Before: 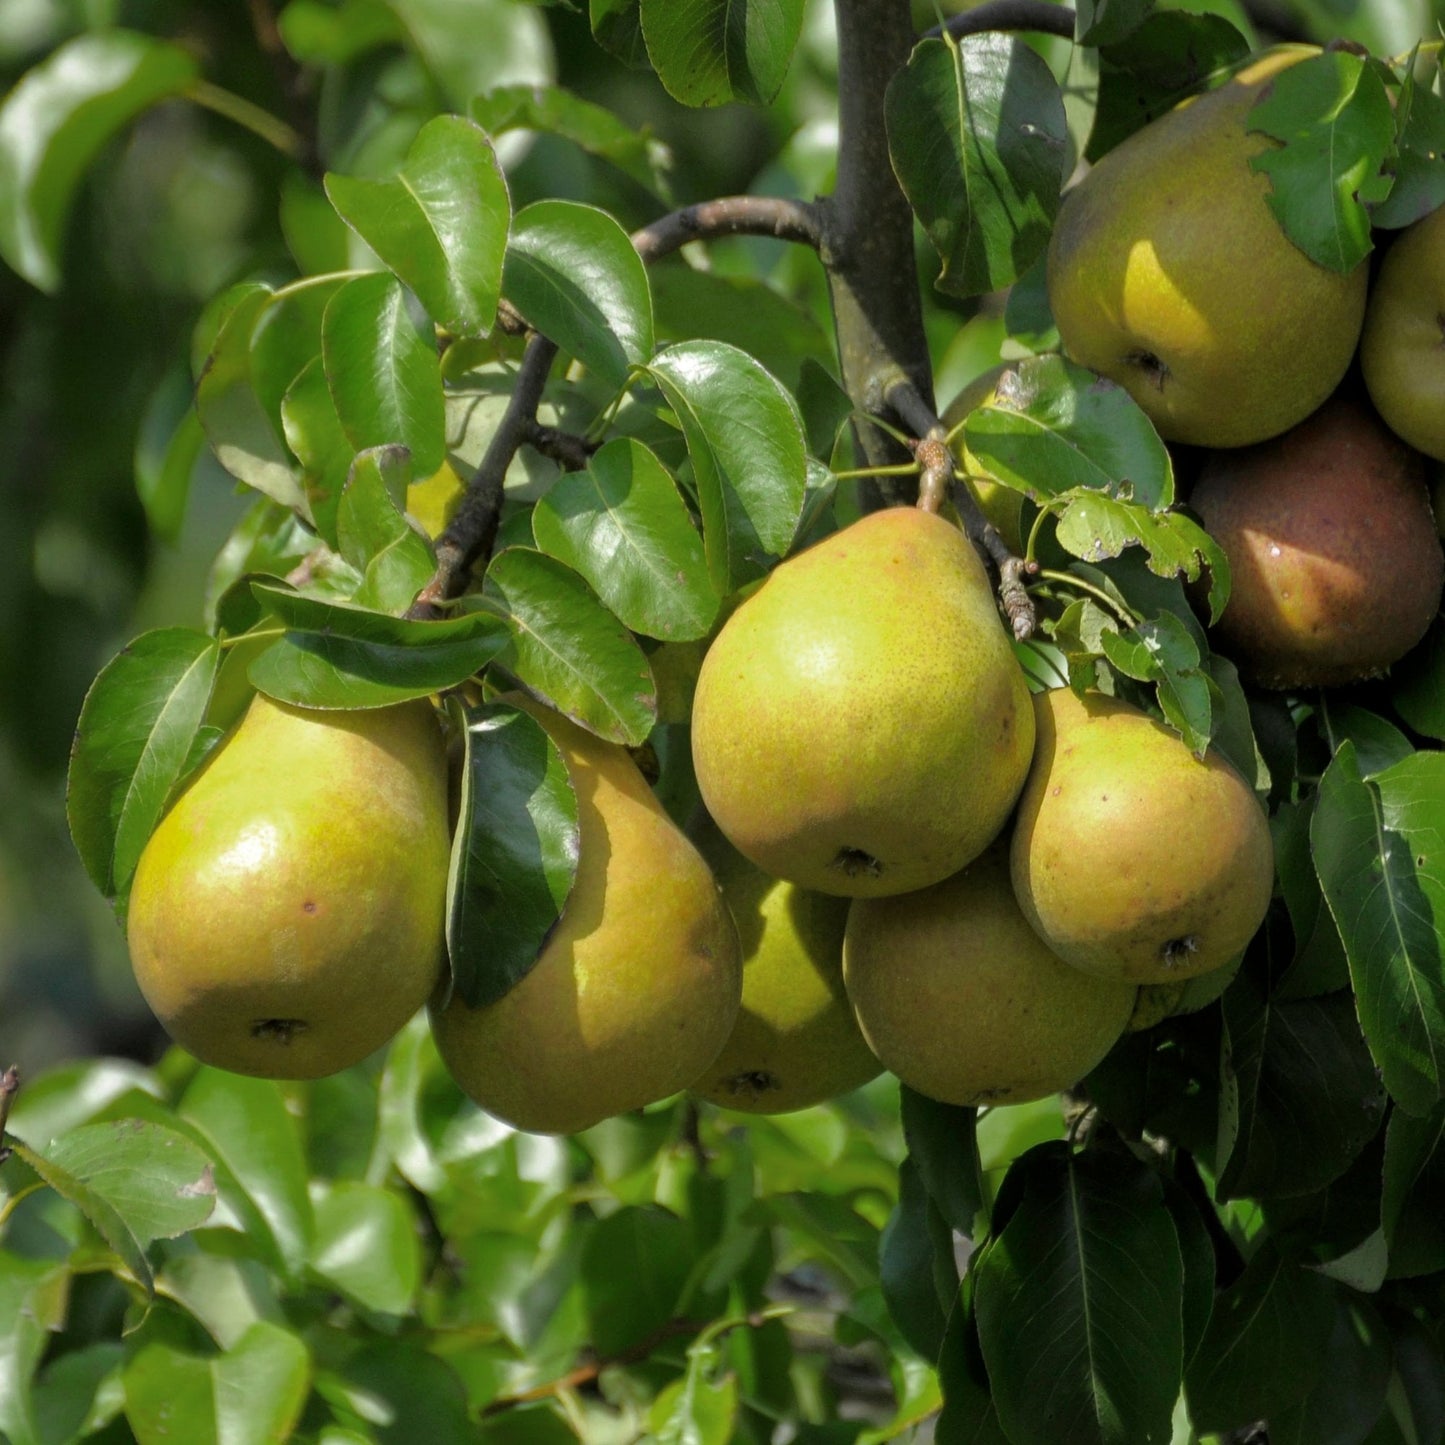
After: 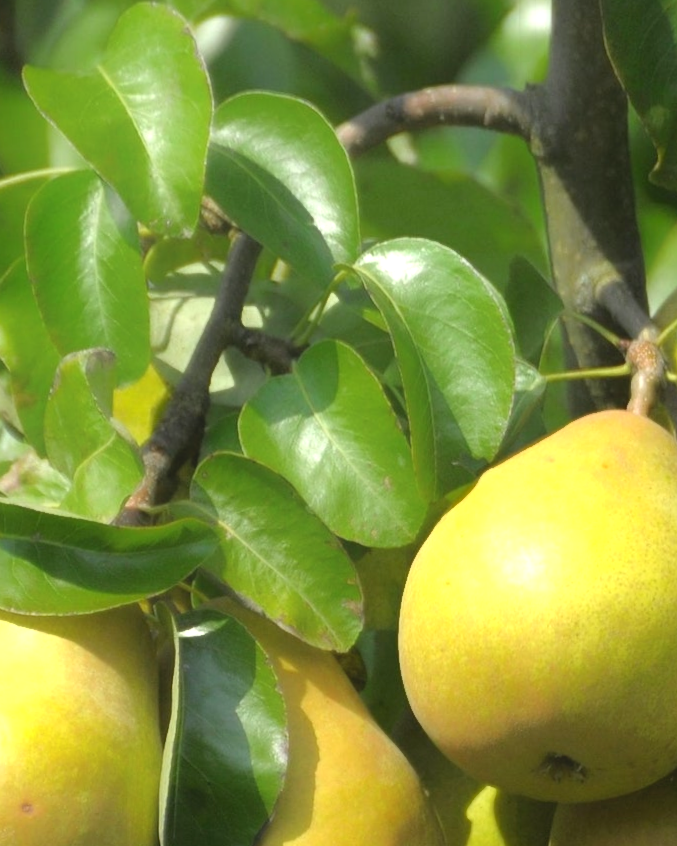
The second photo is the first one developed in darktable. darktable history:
rotate and perspective: rotation 0.074°, lens shift (vertical) 0.096, lens shift (horizontal) -0.041, crop left 0.043, crop right 0.952, crop top 0.024, crop bottom 0.979
contrast equalizer: octaves 7, y [[0.6 ×6], [0.55 ×6], [0 ×6], [0 ×6], [0 ×6]], mix -1
exposure: black level correction 0, exposure 0.7 EV, compensate exposure bias true, compensate highlight preservation false
crop: left 17.835%, top 7.675%, right 32.881%, bottom 32.213%
